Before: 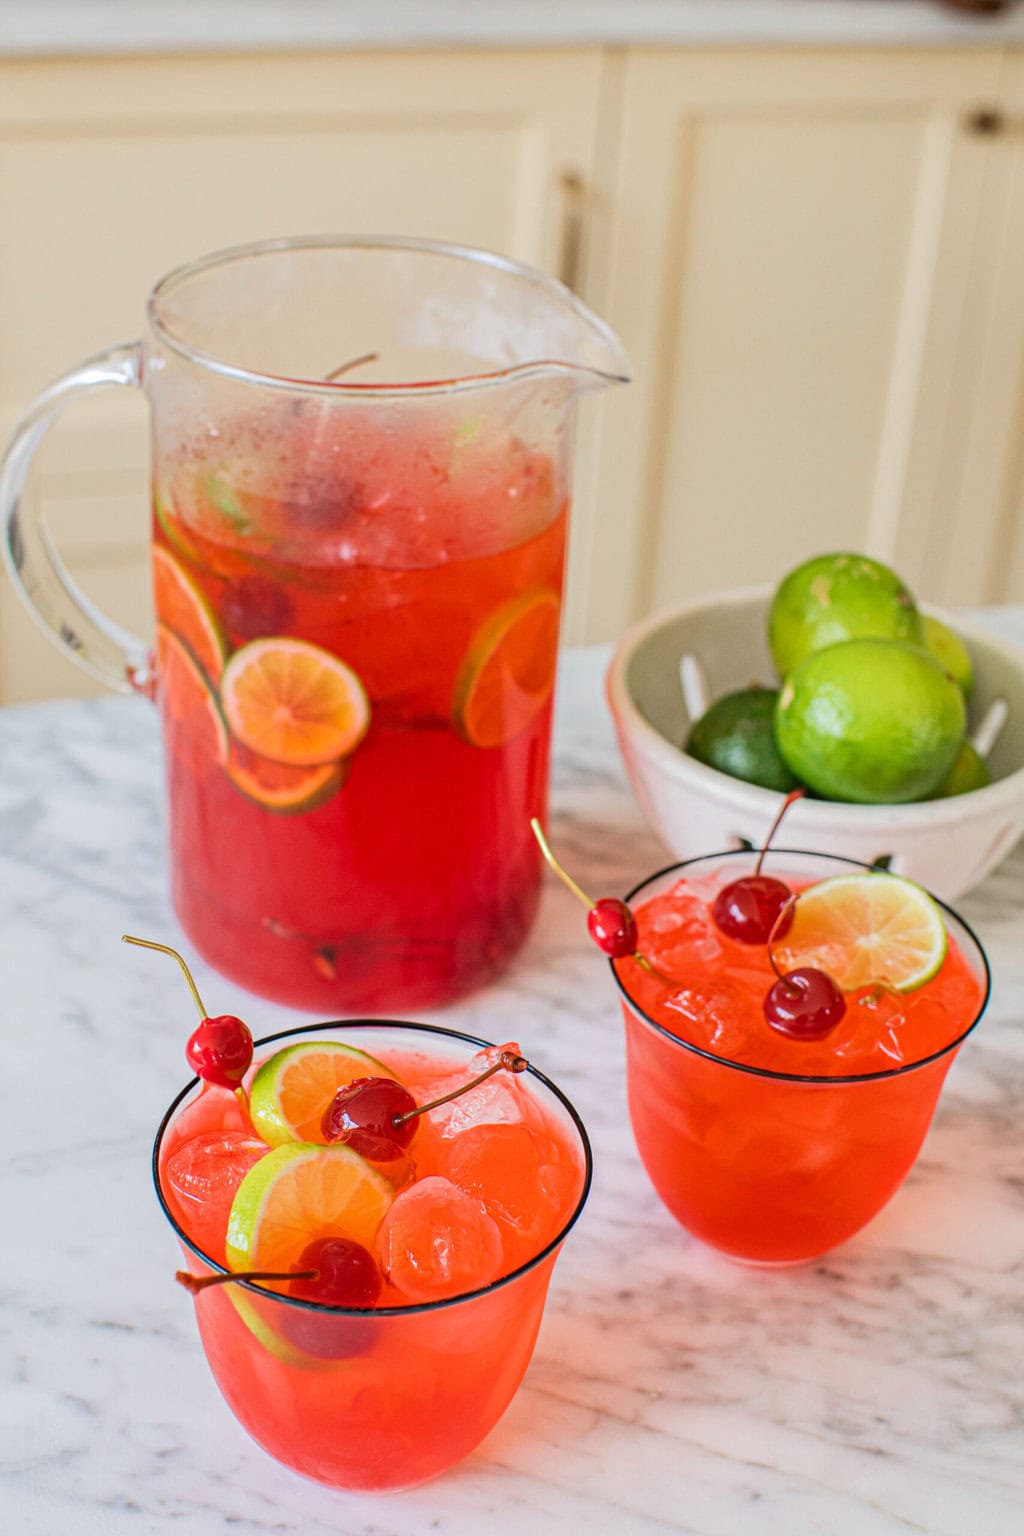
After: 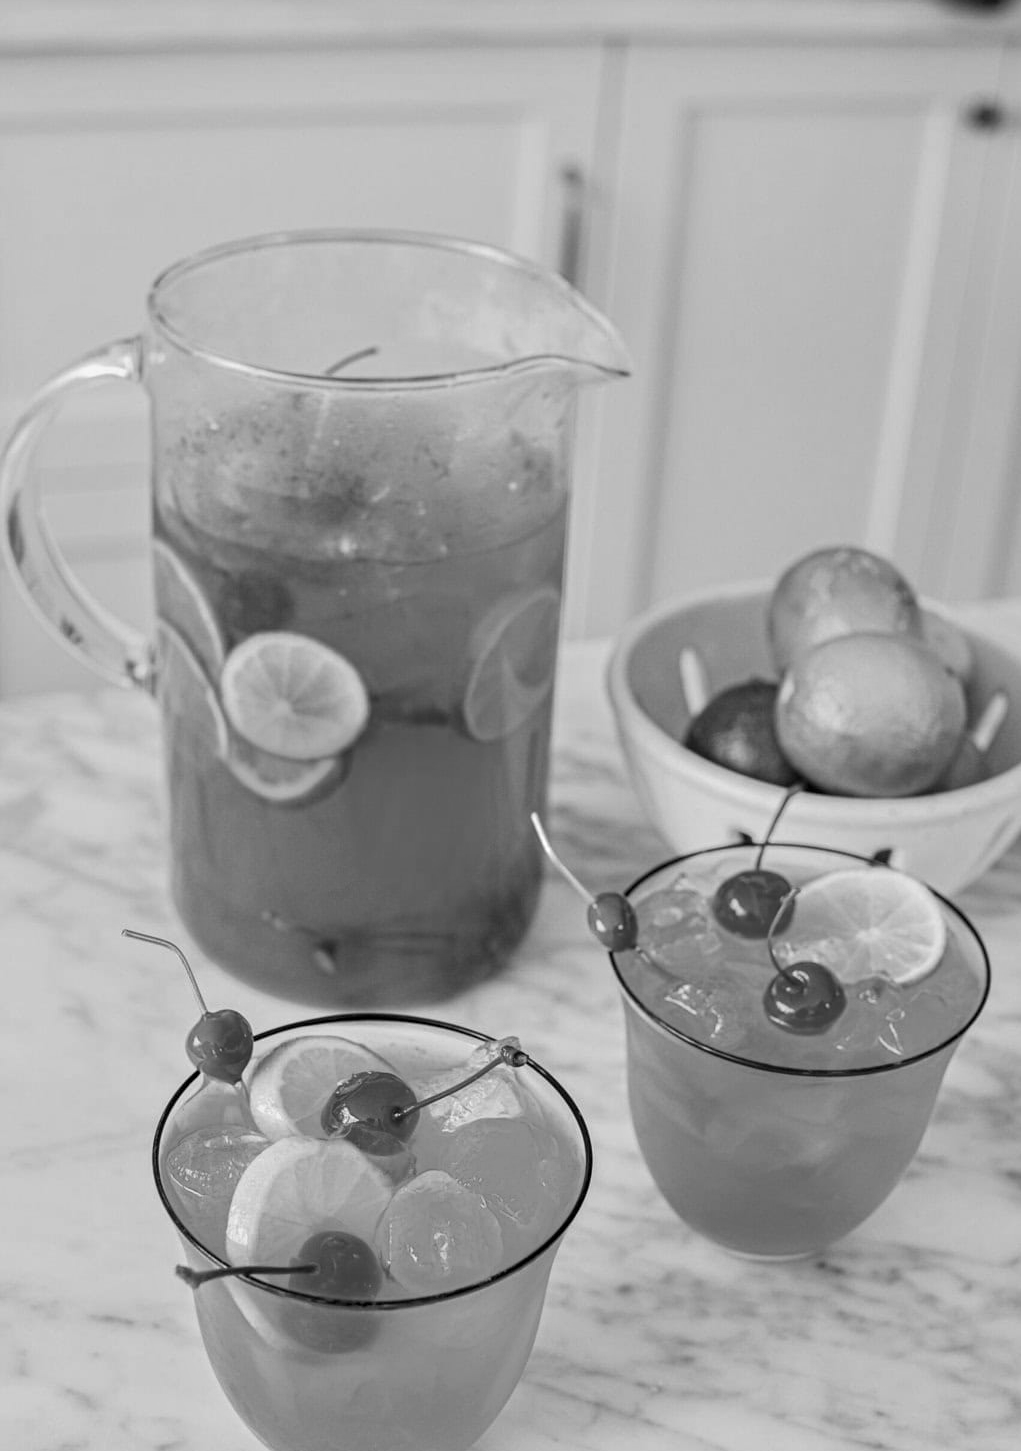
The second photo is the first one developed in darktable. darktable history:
crop: top 0.448%, right 0.264%, bottom 5.045%
color balance rgb: perceptual saturation grading › global saturation 20%, perceptual saturation grading › highlights -25%, perceptual saturation grading › shadows 50%
contrast equalizer: octaves 7, y [[0.6 ×6], [0.55 ×6], [0 ×6], [0 ×6], [0 ×6]], mix 0.15
monochrome: a 73.58, b 64.21
